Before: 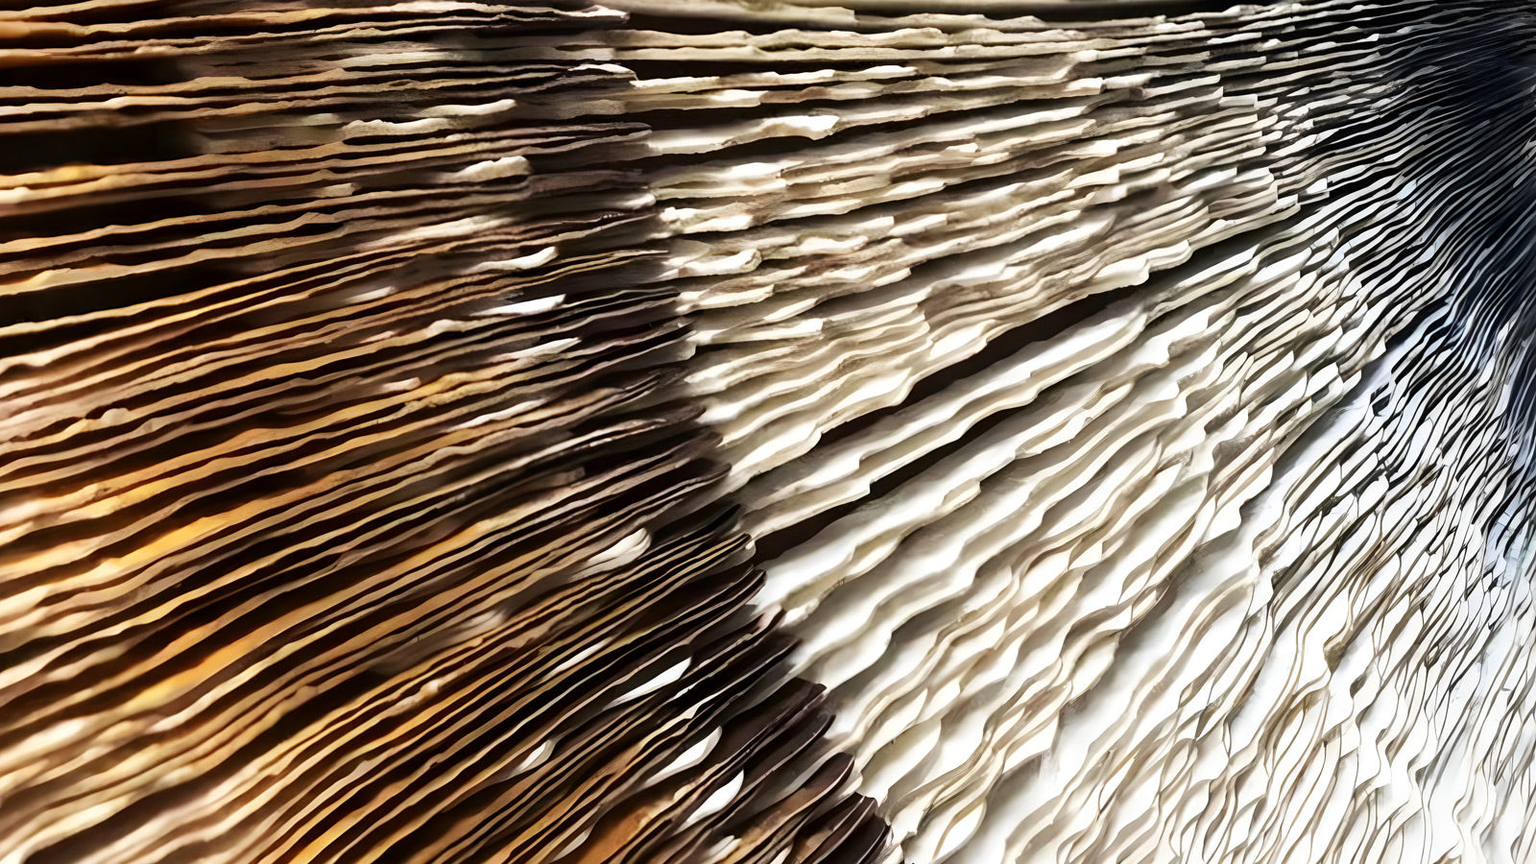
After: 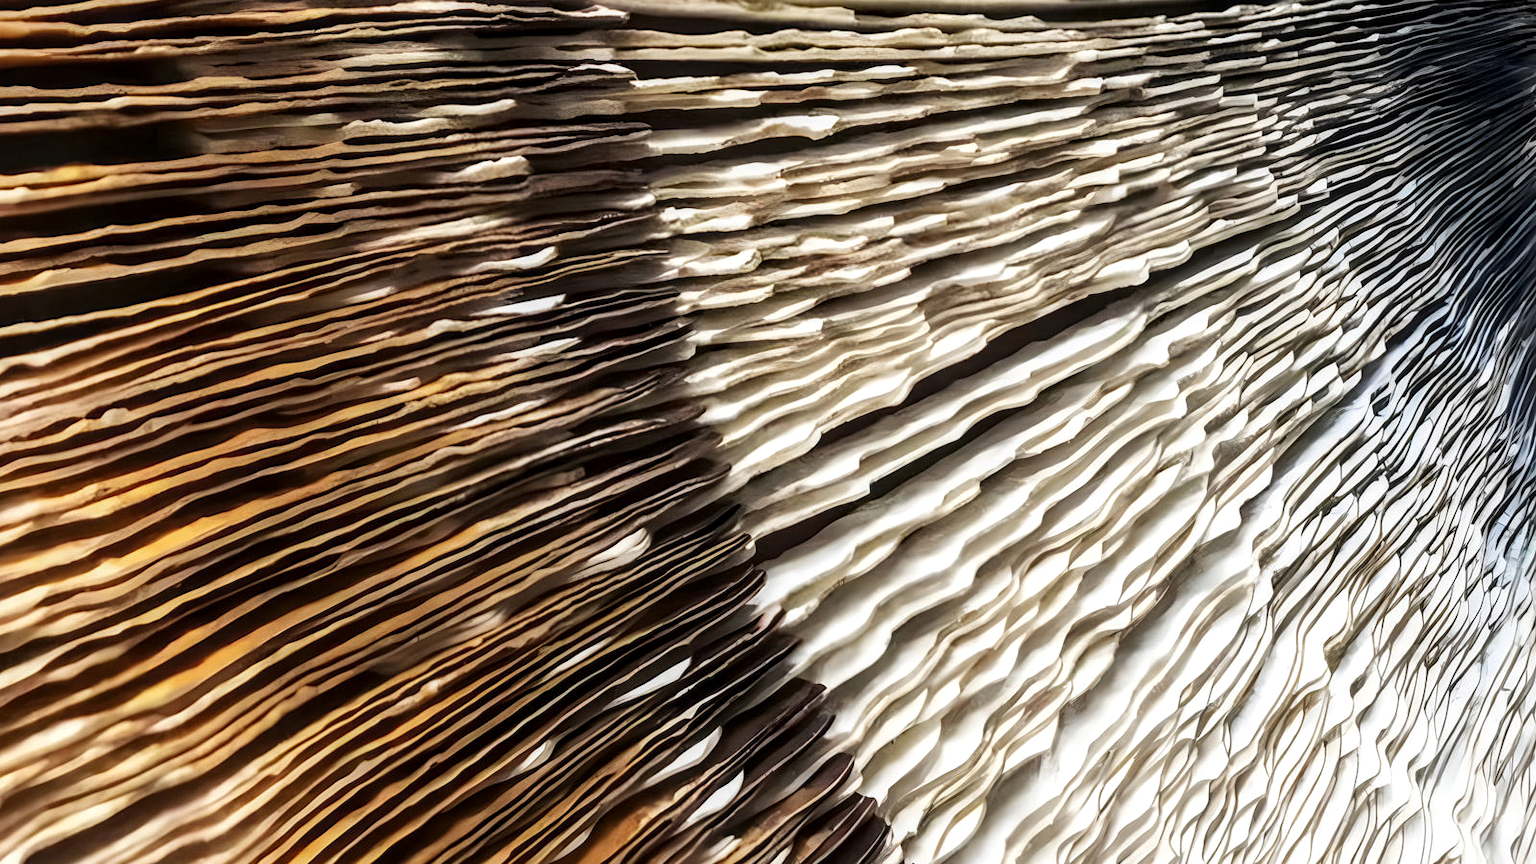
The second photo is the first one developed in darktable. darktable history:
base curve: curves: ch0 [(0, 0) (0.989, 0.992)], preserve colors none
local contrast: detail 130%
